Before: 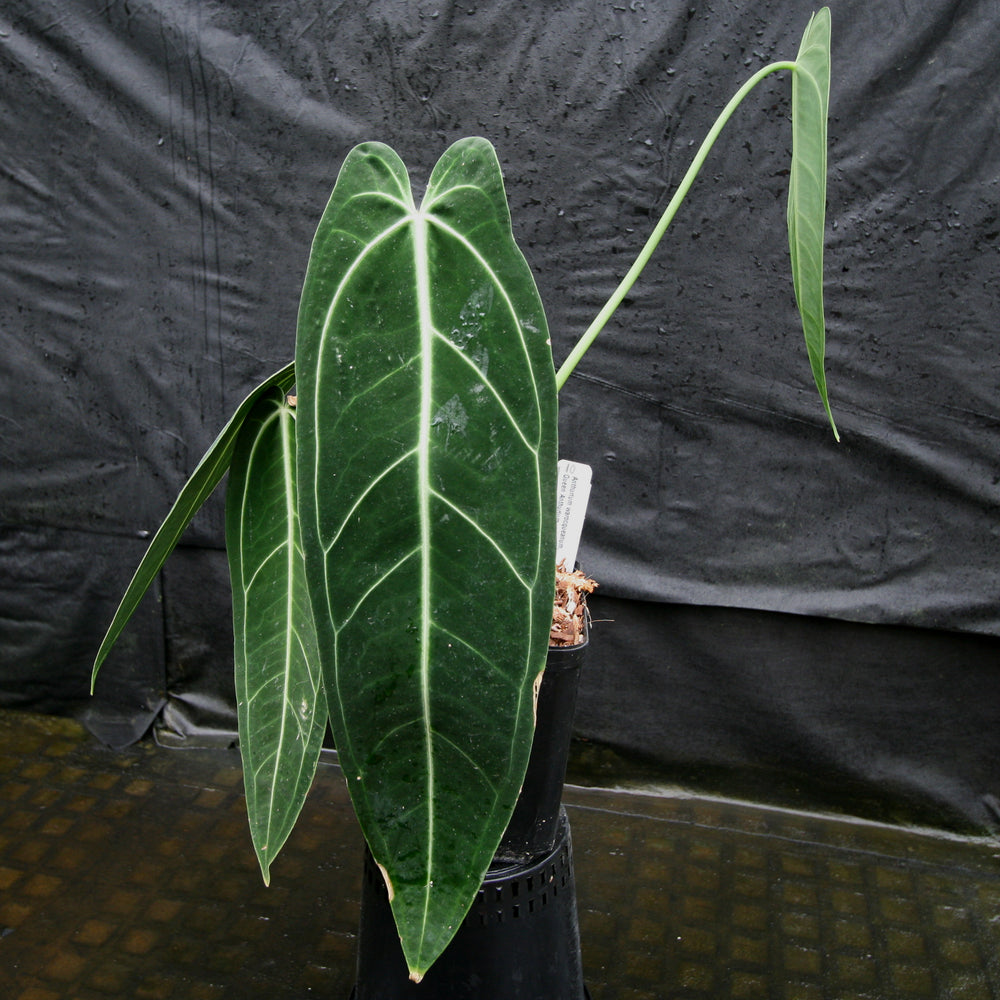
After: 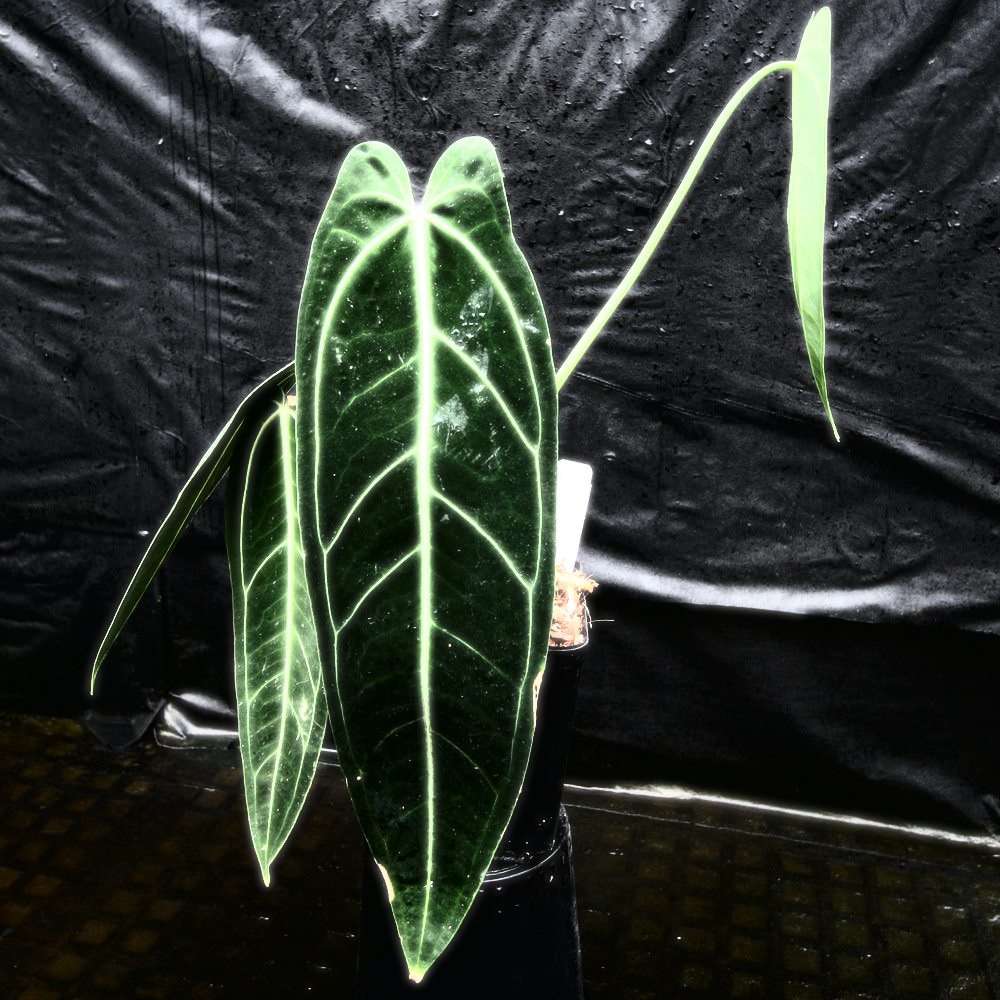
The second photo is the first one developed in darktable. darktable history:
contrast brightness saturation: contrast 0.39, brightness 0.1
tone curve: curves: ch0 [(0.016, 0.011) (0.084, 0.026) (0.469, 0.508) (0.721, 0.862) (1, 1)], color space Lab, linked channels, preserve colors none
bloom: size 0%, threshold 54.82%, strength 8.31%
